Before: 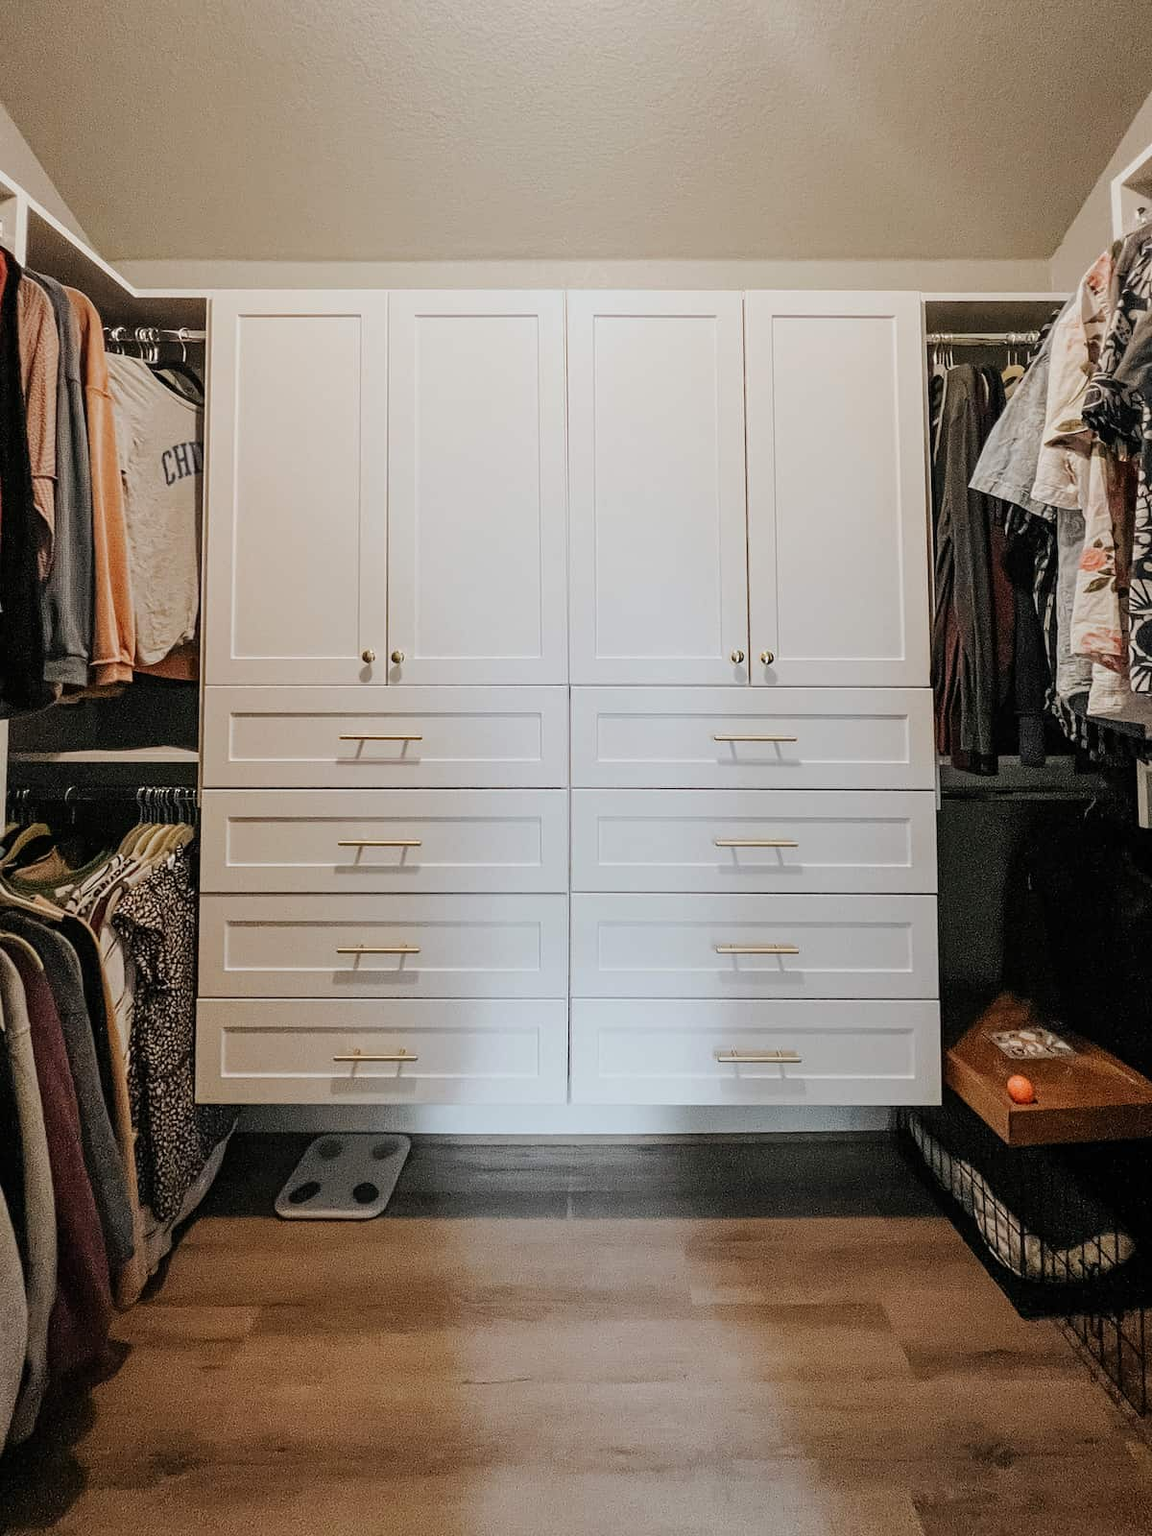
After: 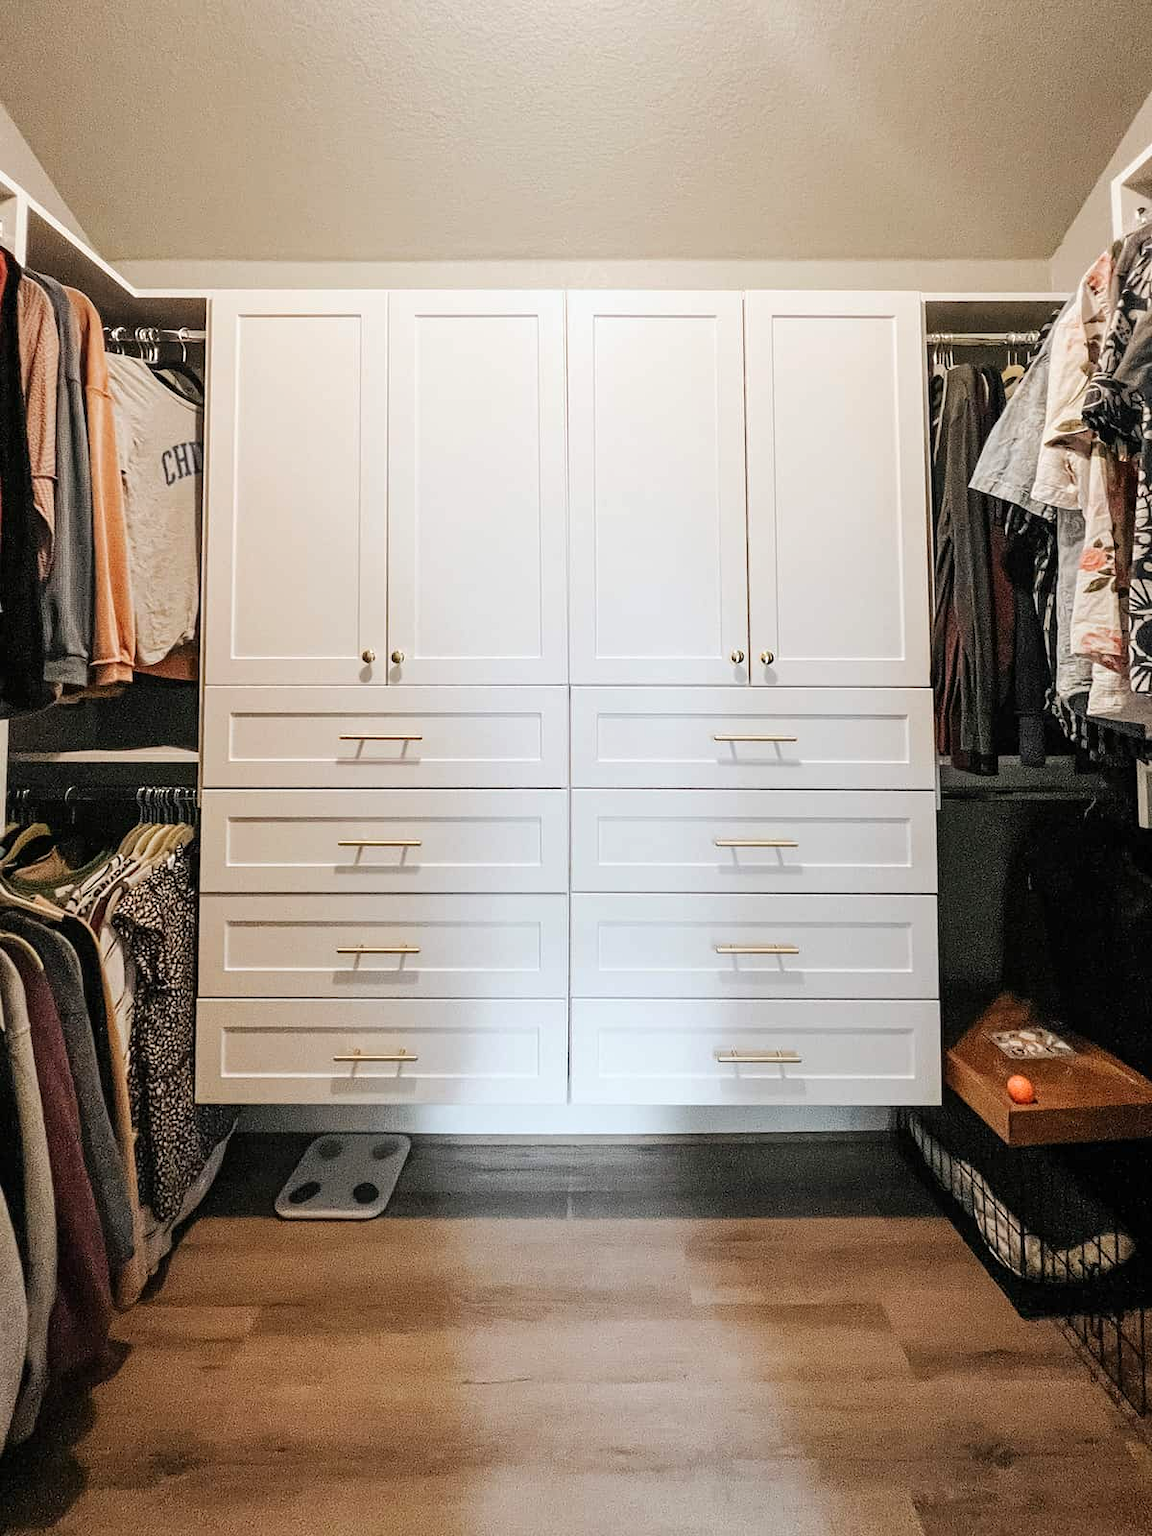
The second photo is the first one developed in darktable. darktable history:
exposure: exposure 0.424 EV, compensate highlight preservation false
